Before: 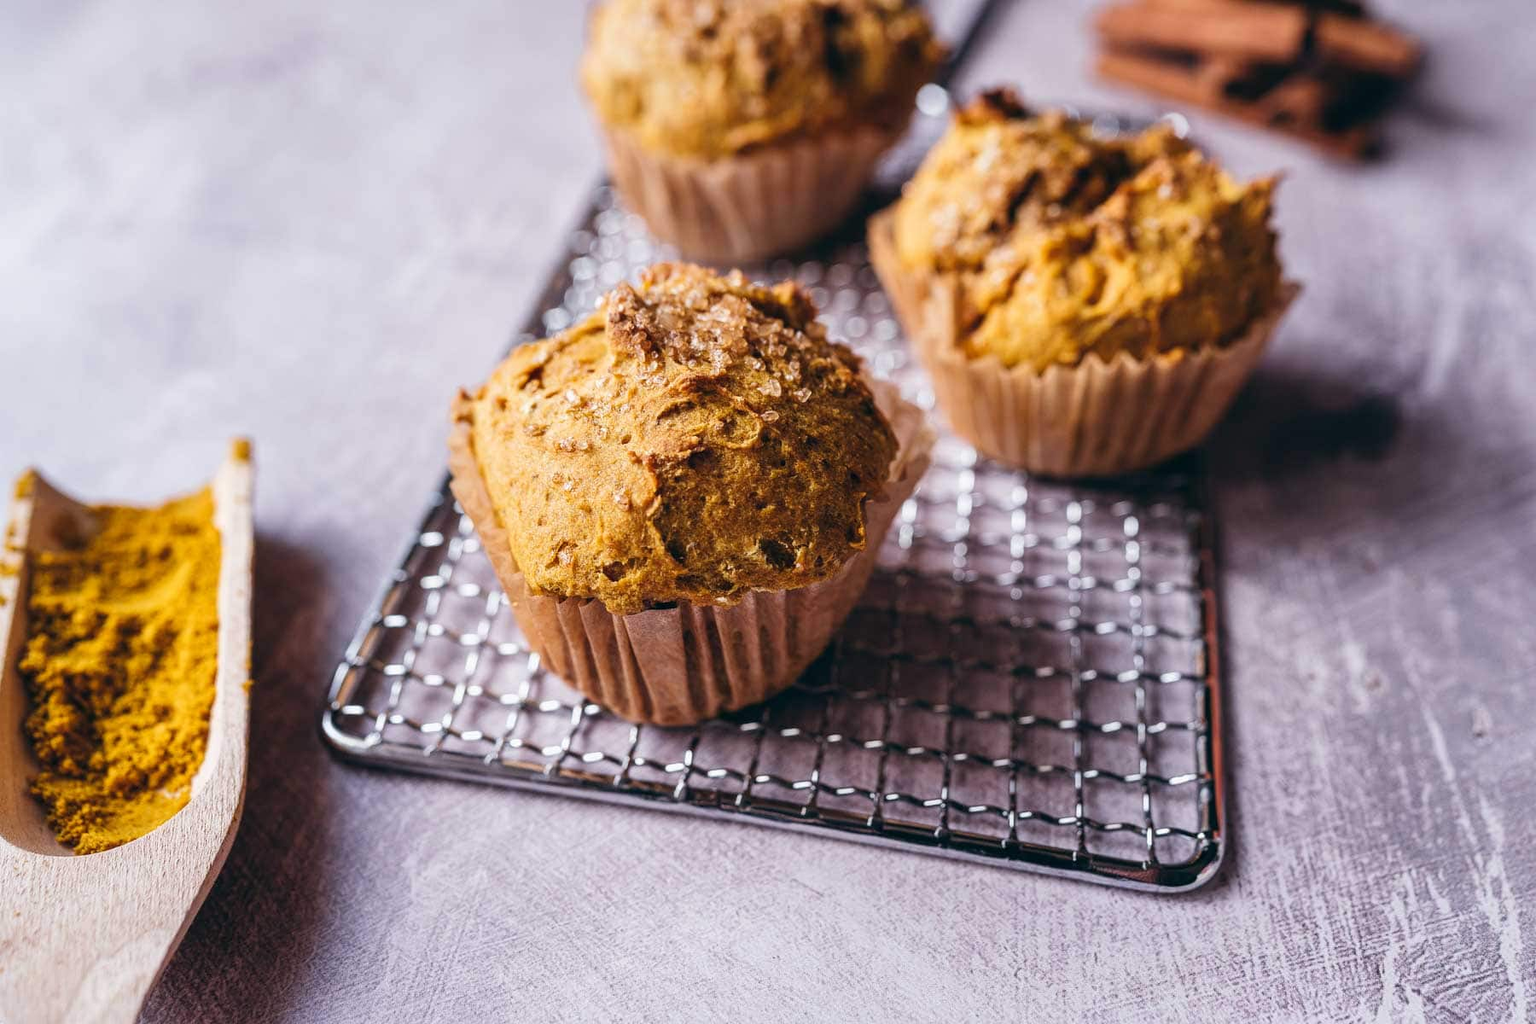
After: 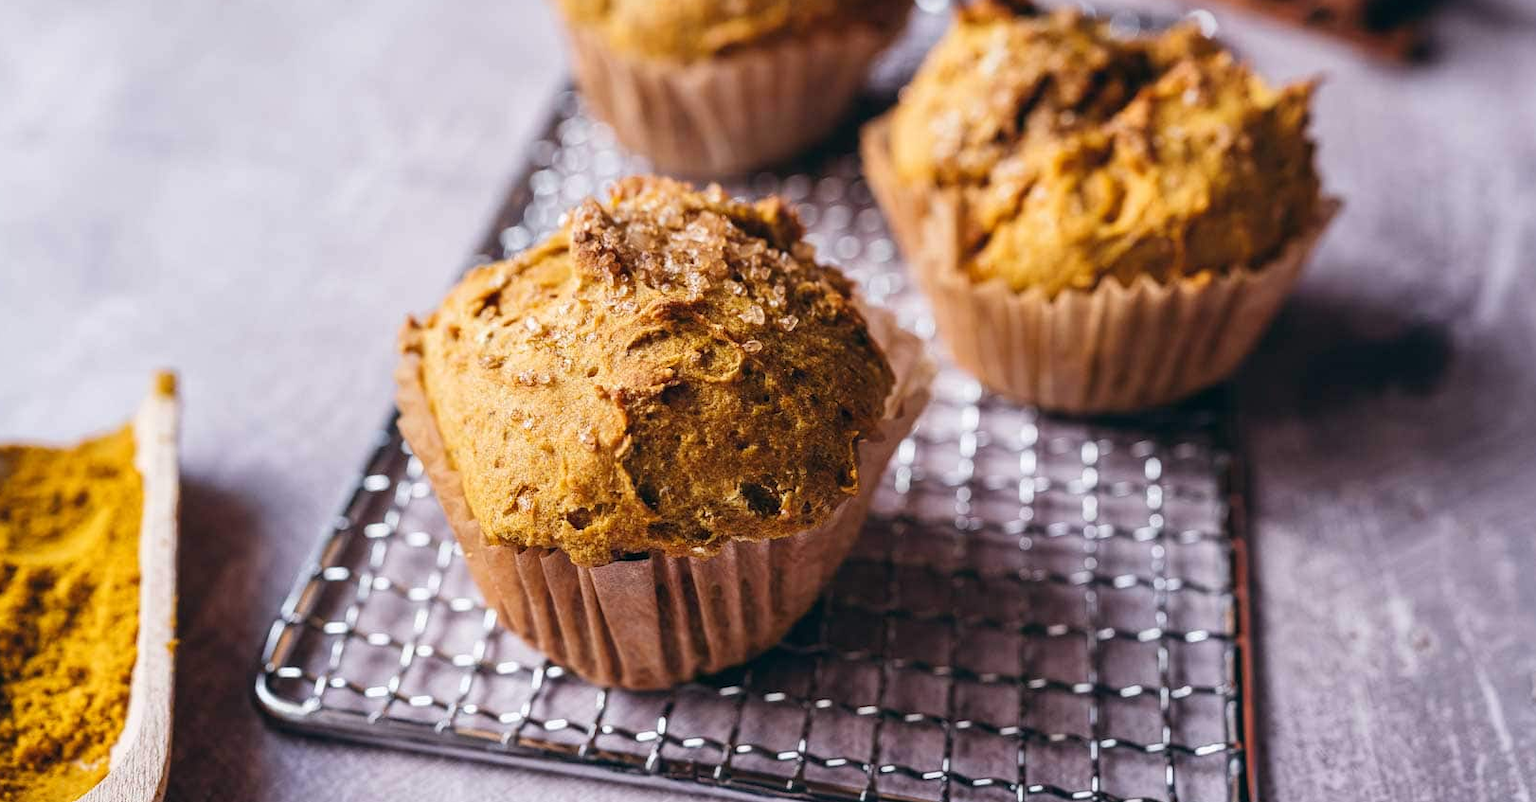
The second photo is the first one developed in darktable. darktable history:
crop: left 6.015%, top 10.176%, right 3.827%, bottom 19.163%
